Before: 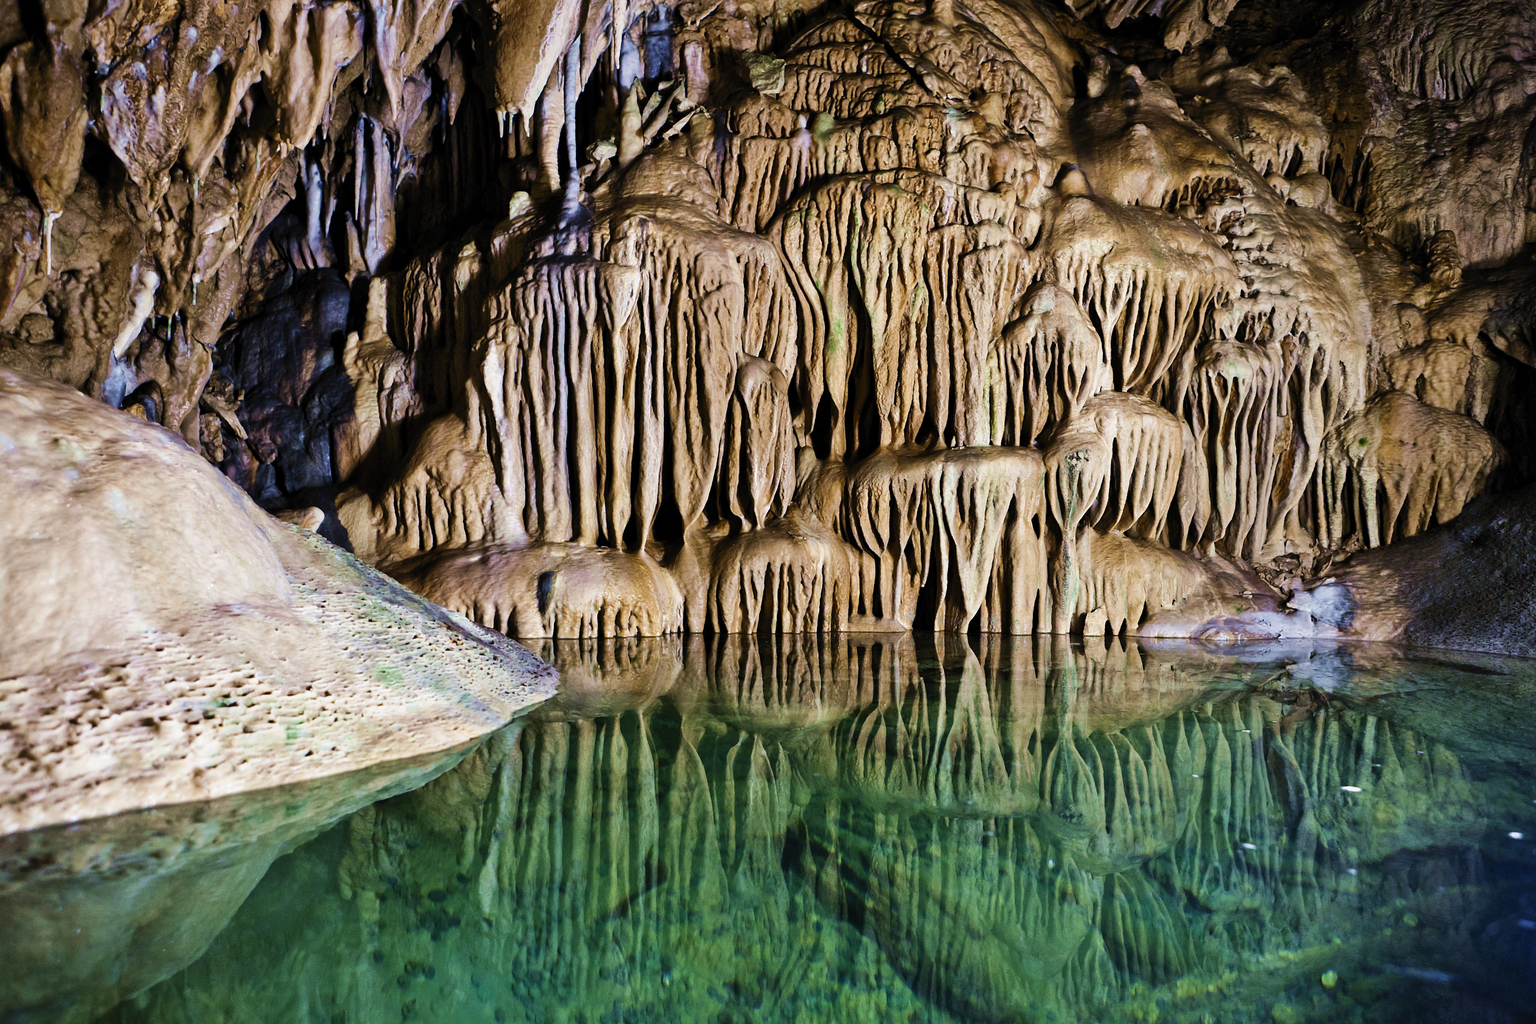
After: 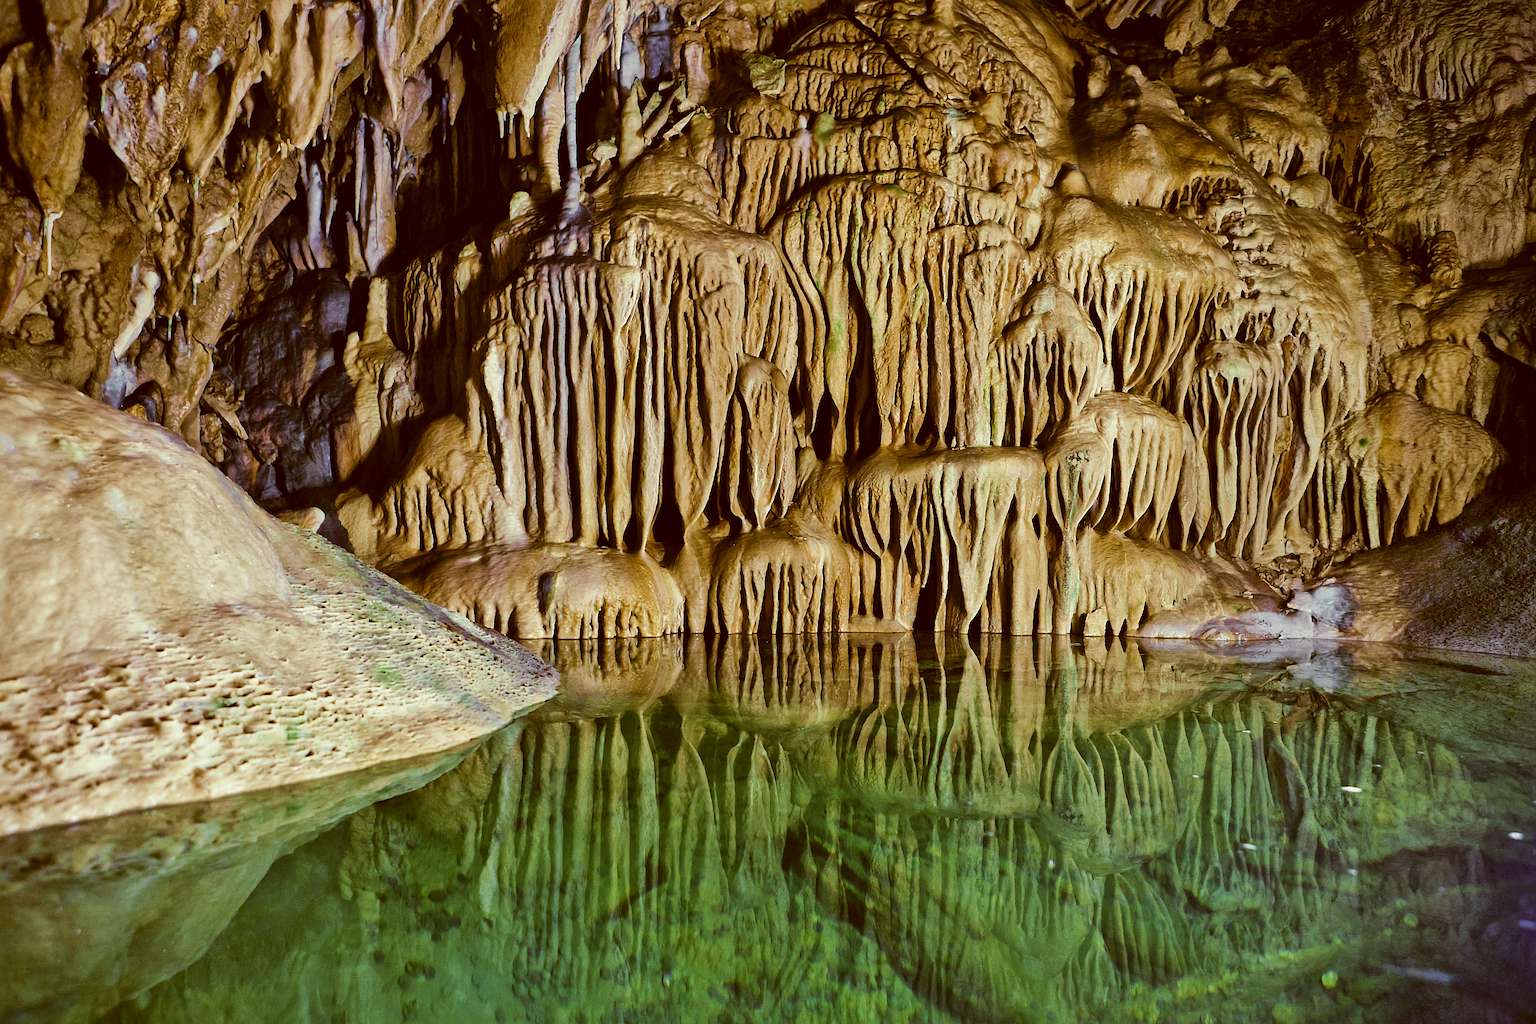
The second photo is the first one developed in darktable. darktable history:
sharpen: on, module defaults
color correction: highlights a* -6.2, highlights b* 9.28, shadows a* 10.18, shadows b* 23.43
shadows and highlights: on, module defaults
